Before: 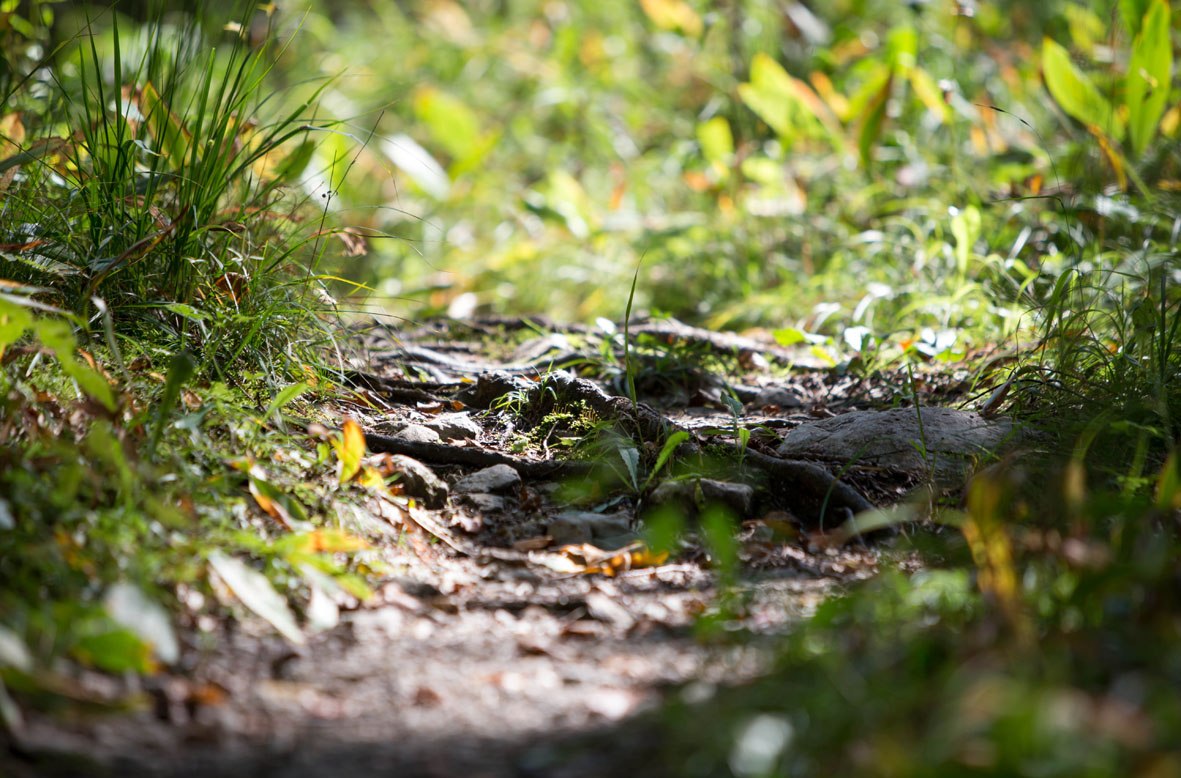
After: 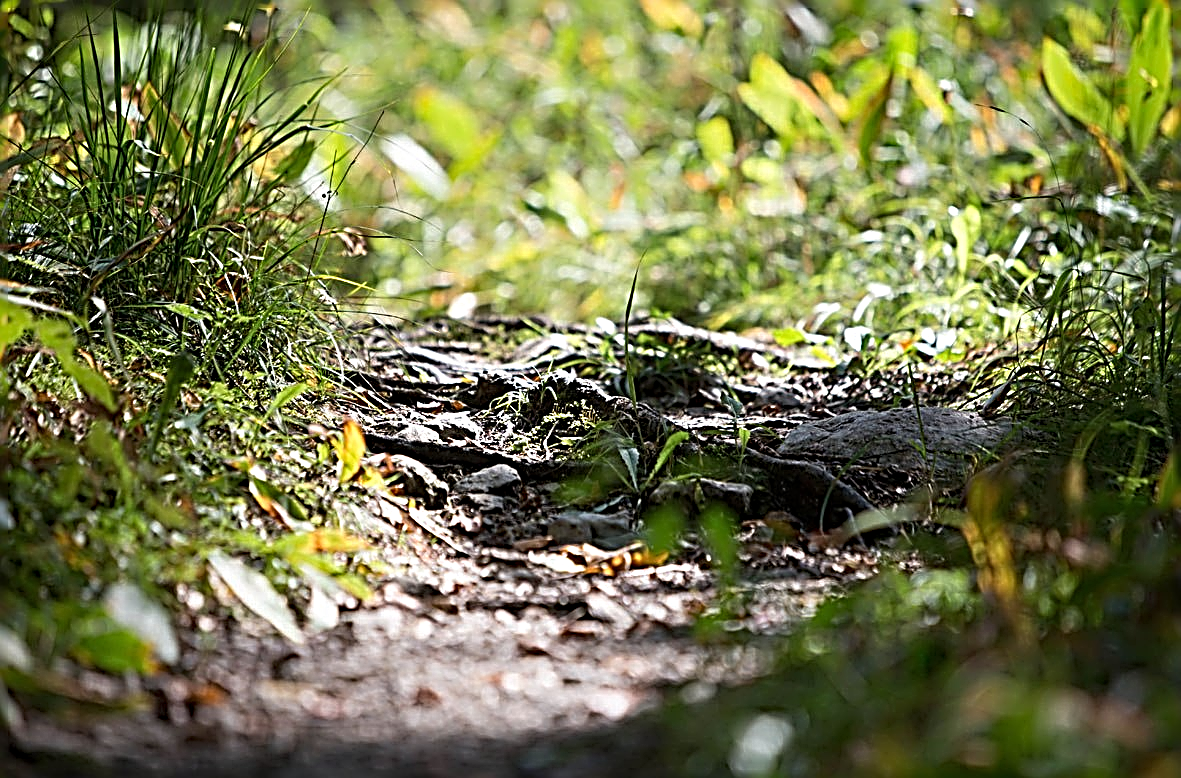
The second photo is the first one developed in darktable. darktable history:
sharpen: radius 3.191, amount 1.722
